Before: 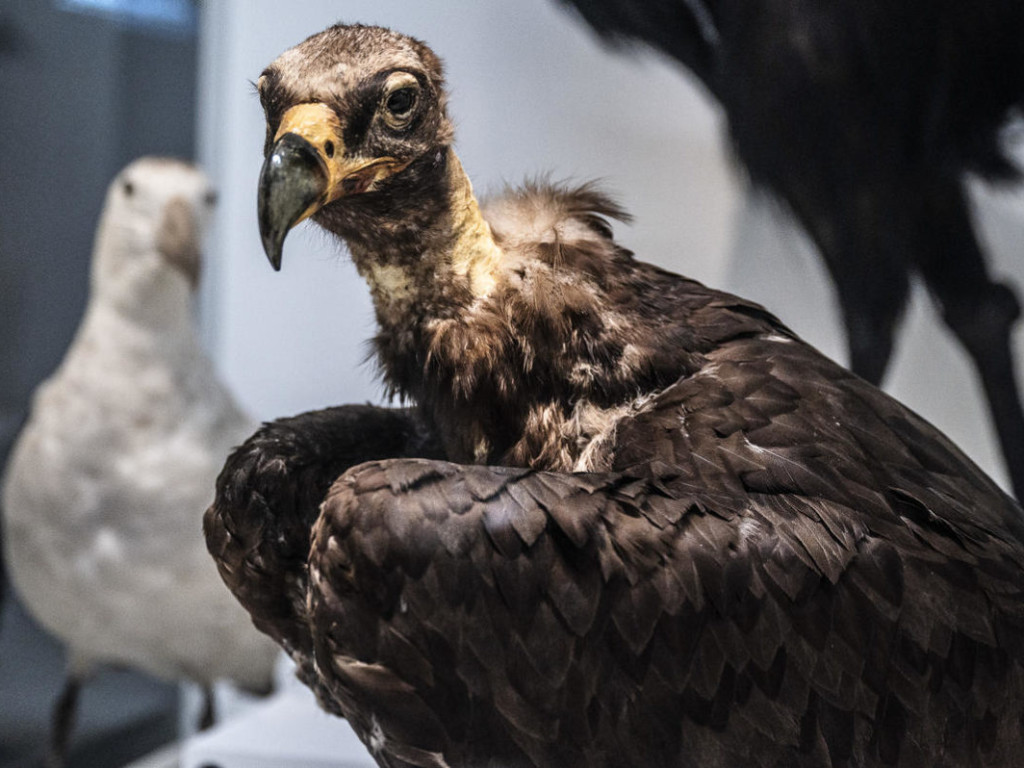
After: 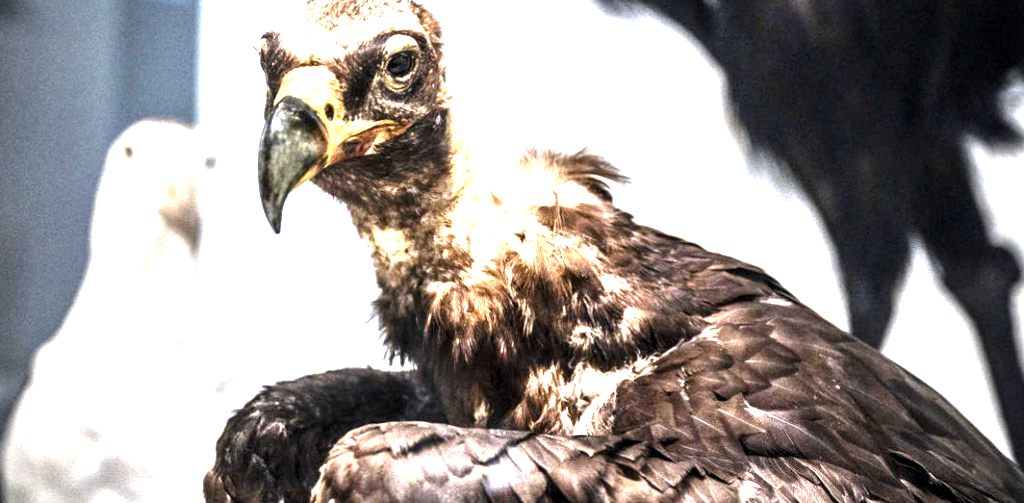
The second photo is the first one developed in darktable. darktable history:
vignetting: fall-off start 79.74%
crop and rotate: top 4.862%, bottom 29.536%
exposure: black level correction 0.001, exposure 1.816 EV, compensate exposure bias true, compensate highlight preservation false
local contrast: highlights 100%, shadows 100%, detail 119%, midtone range 0.2
color balance rgb: linear chroma grading › global chroma 9.256%, perceptual saturation grading › global saturation 20%, perceptual saturation grading › highlights -25.557%, perceptual saturation grading › shadows 24.632%, contrast 14.532%
